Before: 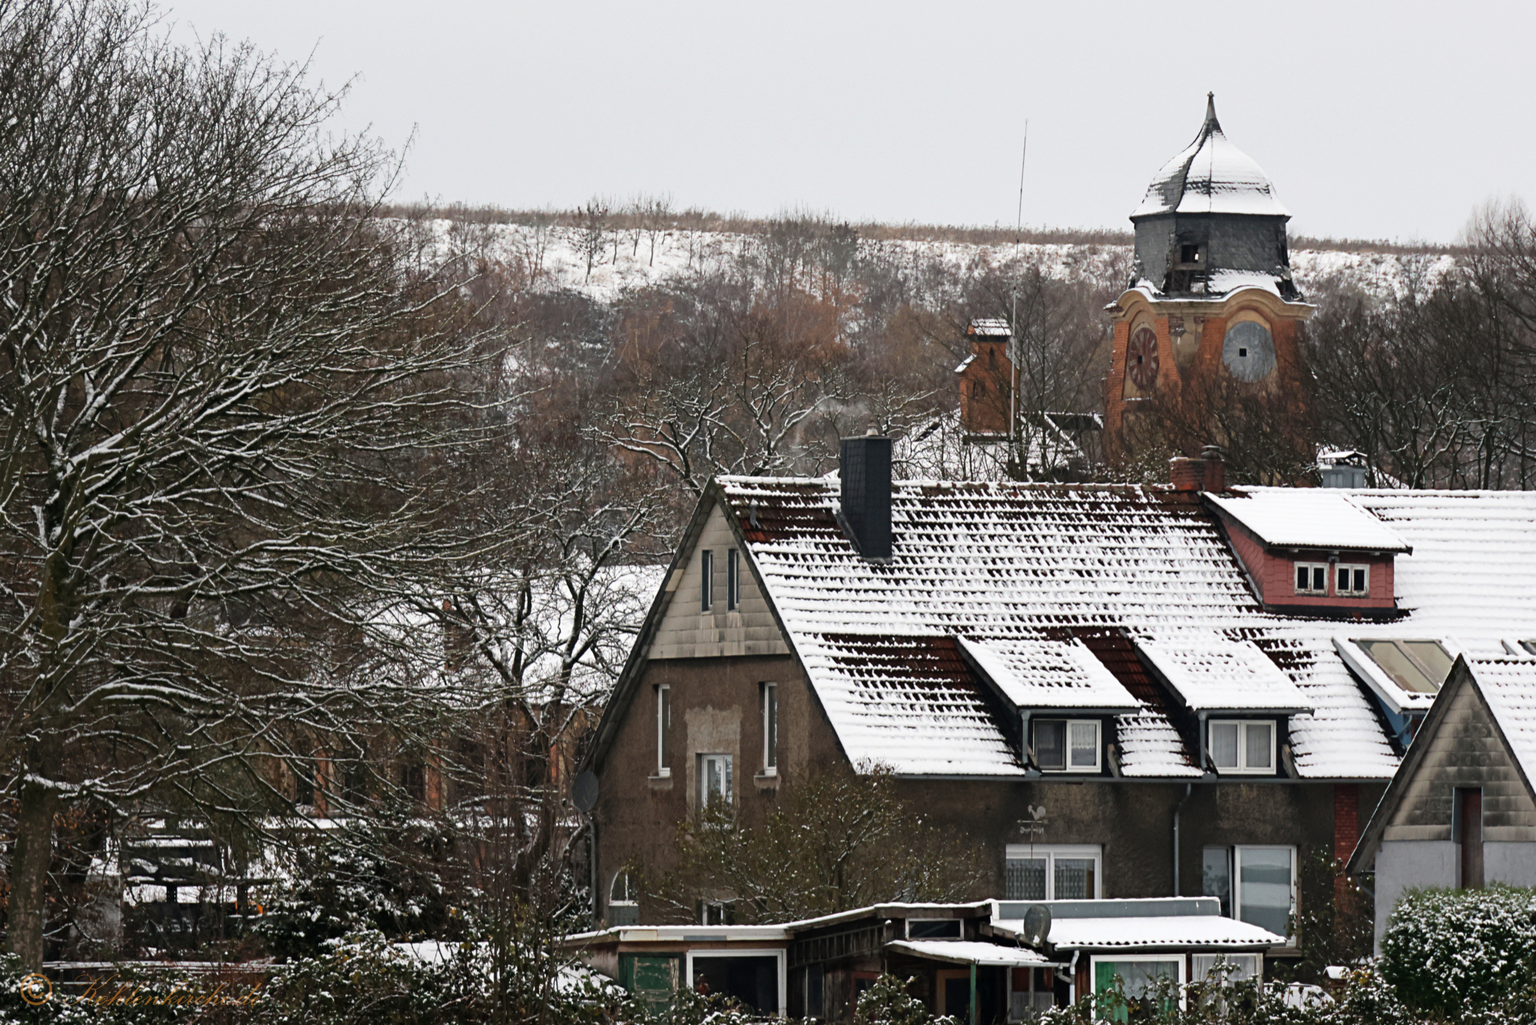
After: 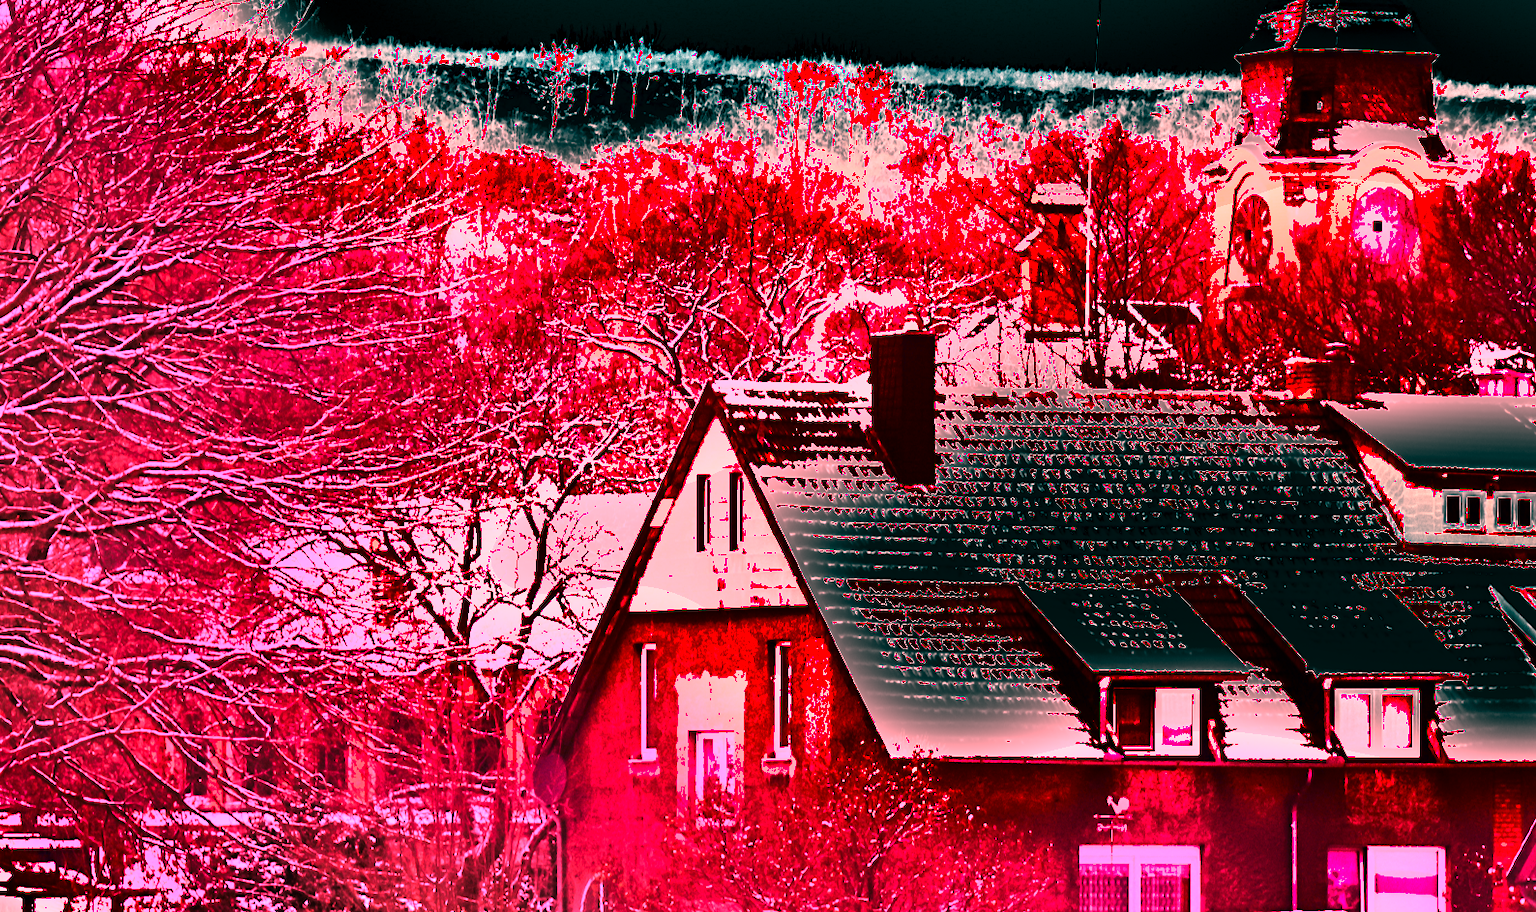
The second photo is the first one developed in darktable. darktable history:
tone equalizer: -8 EV -0.417 EV, -7 EV -0.389 EV, -6 EV -0.333 EV, -5 EV -0.222 EV, -3 EV 0.222 EV, -2 EV 0.333 EV, -1 EV 0.389 EV, +0 EV 0.417 EV, edges refinement/feathering 500, mask exposure compensation -1.57 EV, preserve details no
shadows and highlights: radius 100.41, shadows 50.55, highlights -64.36, highlights color adjustment 49.82%, soften with gaussian
white balance: red 4.26, blue 1.802
graduated density: on, module defaults
crop: left 9.712%, top 16.928%, right 10.845%, bottom 12.332%
